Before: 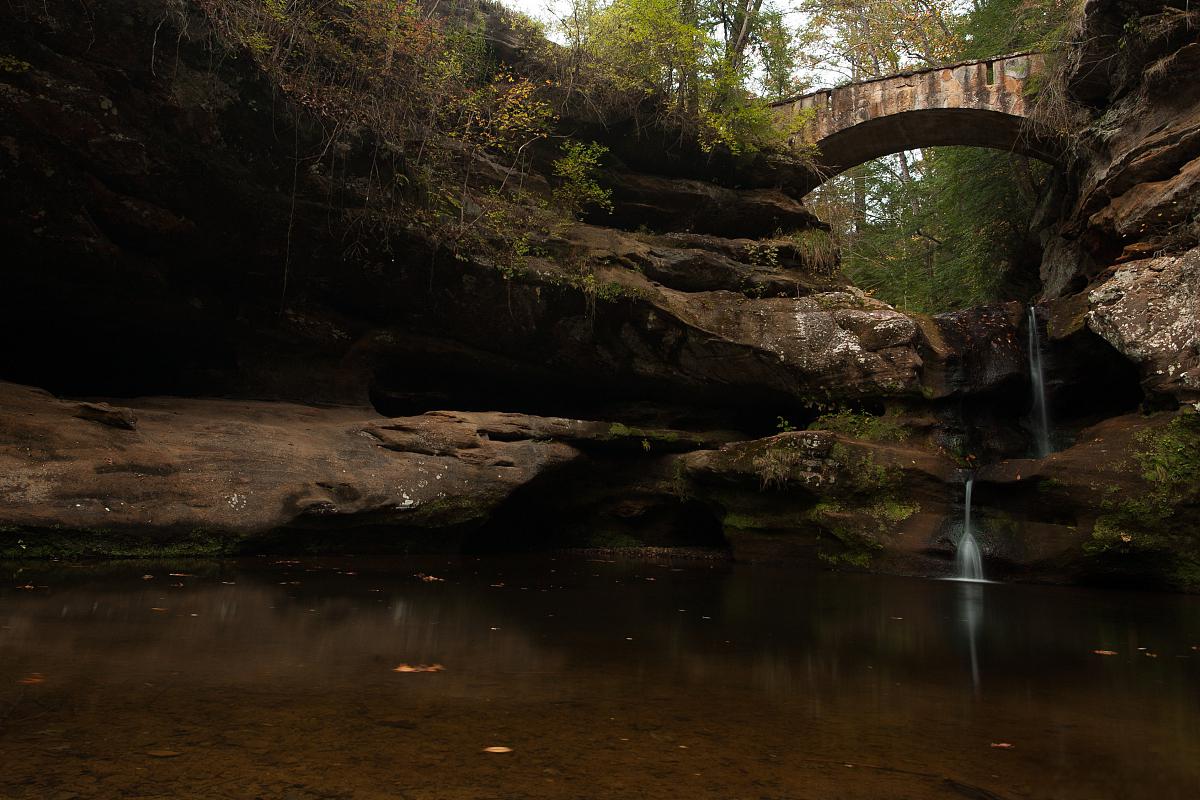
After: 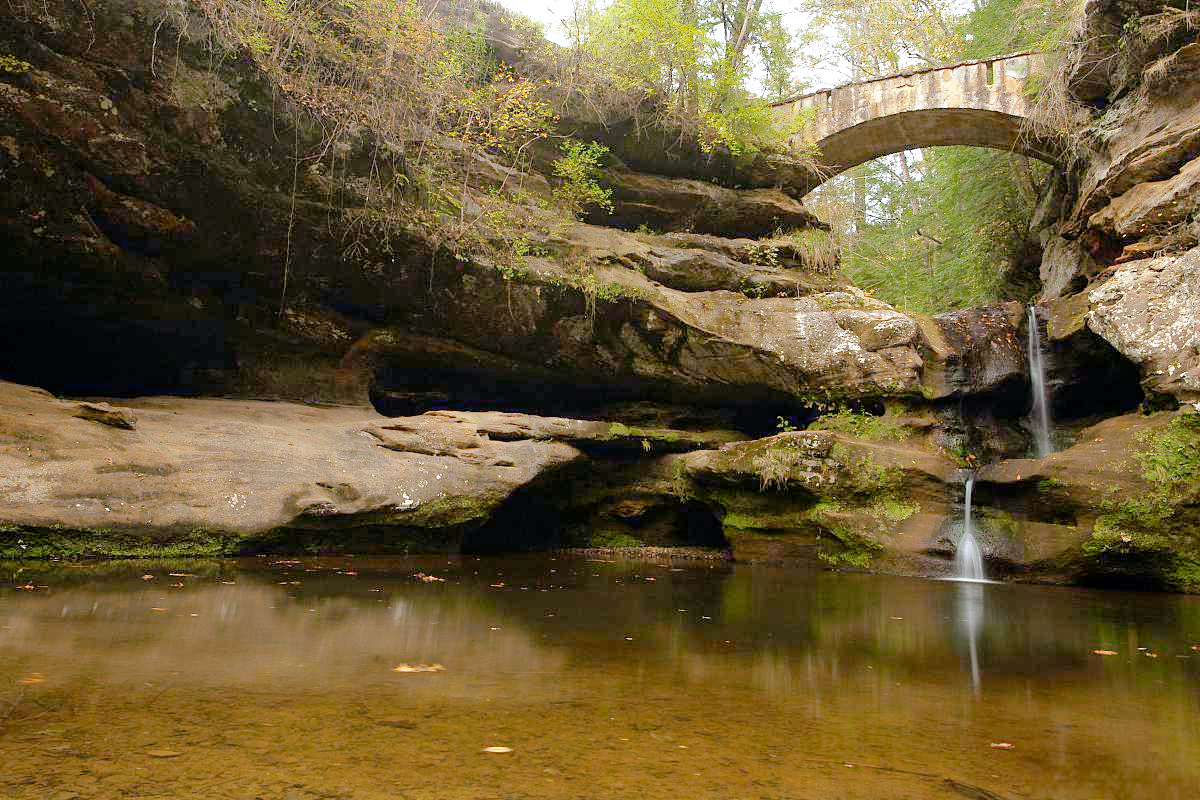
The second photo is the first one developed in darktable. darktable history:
tone curve: curves: ch0 [(0, 0) (0.003, 0) (0.011, 0.001) (0.025, 0.001) (0.044, 0.002) (0.069, 0.007) (0.1, 0.015) (0.136, 0.027) (0.177, 0.066) (0.224, 0.122) (0.277, 0.219) (0.335, 0.327) (0.399, 0.432) (0.468, 0.527) (0.543, 0.615) (0.623, 0.695) (0.709, 0.777) (0.801, 0.874) (0.898, 0.973) (1, 1)], preserve colors none
color look up table: target L [84.24, 90.44, 84.74, 78.25, 75.39, 50.94, 71.4, 68.27, 65.1, 58.73, 42.34, 51.28, 48.47, 15.24, 200.07, 99.61, 76.35, 73.06, 74.27, 63.6, 54.62, 50.95, 46.49, 38.43, 36.33, 30.39, 9.959, 83.8, 73.99, 78.31, 59.46, 69.75, 56.87, 60.03, 53.26, 46.51, 50.27, 48.84, 39.71, 35.46, 31.79, 28.93, 10.02, 81.09, 74.57, 67.38, 55.22, 33.2, 0.941], target a [-10.33, -14, -15.24, -51.98, -4.414, -42.47, -55.92, -3.063, -61.79, -20.15, -31.19, -40.08, -30.16, -15.52, 0, 2.139, 9.464, 25.64, 13.92, 24.06, 68.18, 61.74, 52.55, 7.231, 21.27, 30.89, 16.34, 3.447, 35.71, 3.925, 71.76, 28.46, 73.71, -12.32, 62.06, 9.987, 36.29, 71.82, 23.77, 16.92, 33.22, 37.23, 17.76, -40.6, -35.17, -40.13, -7.854, -11.49, -3.146], target b [36.91, 50.08, -12.04, -2.243, 68.81, 37.57, 21.33, 59.87, 50.29, 32.12, 29.22, 24.61, 36.05, 25.52, 0, -1.969, 70.69, 14.49, 45.96, 11.75, 1.371, 46.6, 34.56, 4.382, 27.24, 27.04, 17.94, -26.23, -27.2, -23.71, -44.36, -31.63, -35.94, -47.86, -9.667, -26.66, -39.29, -60.1, -78.21, -60.25, -21.1, -68.97, -25.05, -22.61, -30.56, -18.39, -32.58, -5.284, -7.404], num patches 49
